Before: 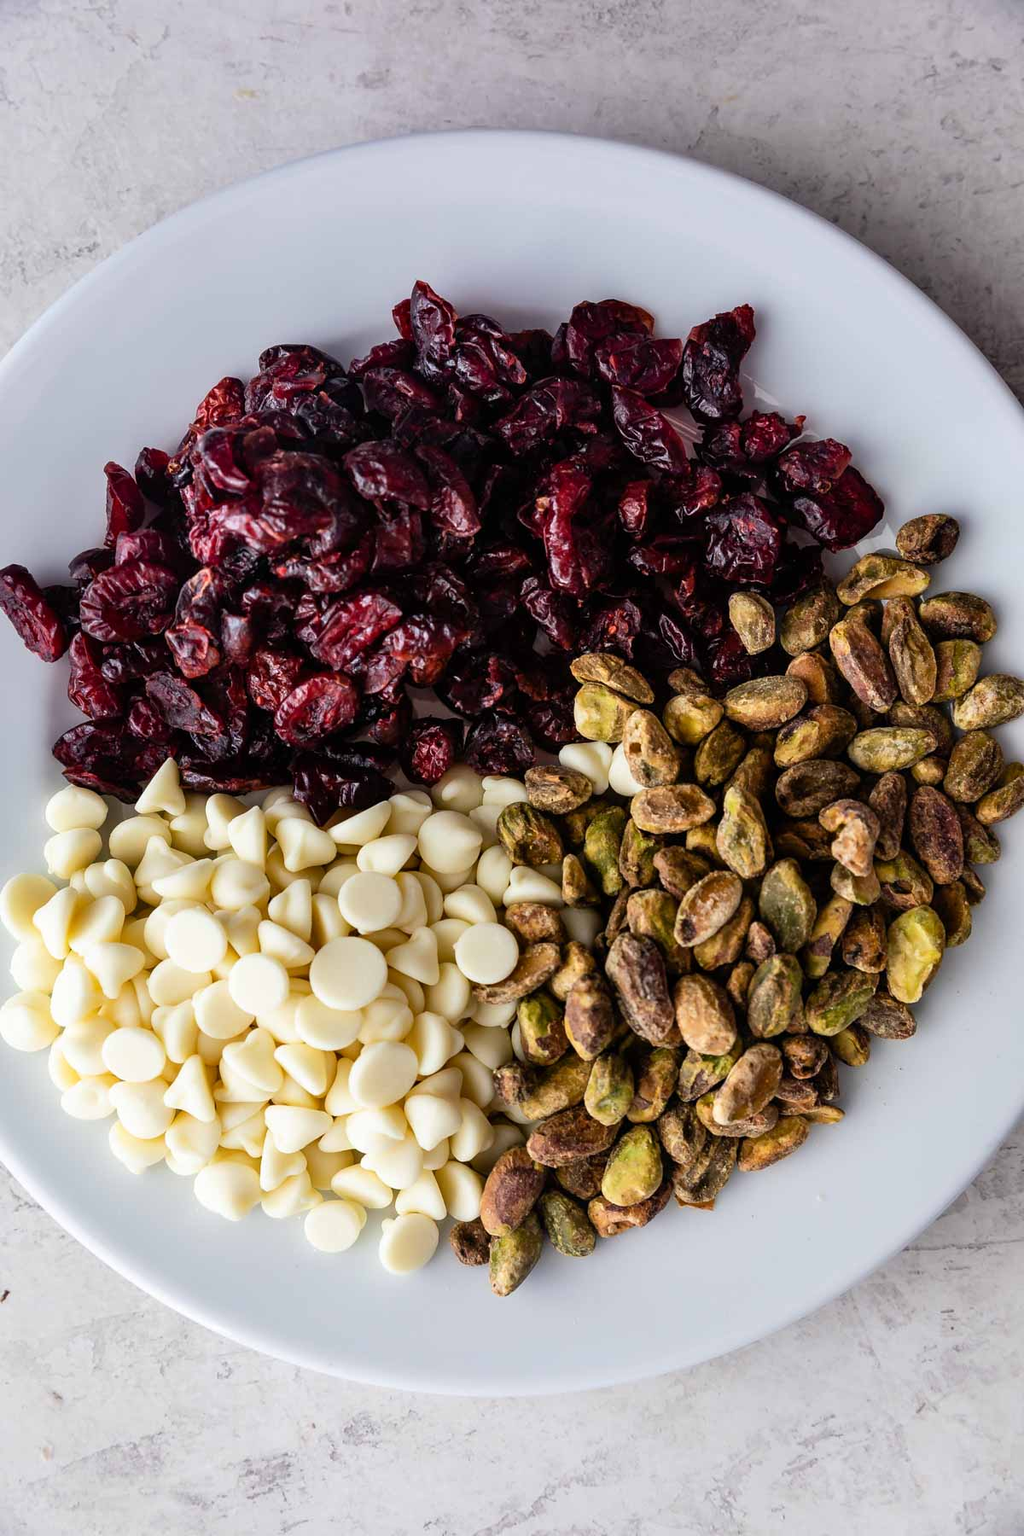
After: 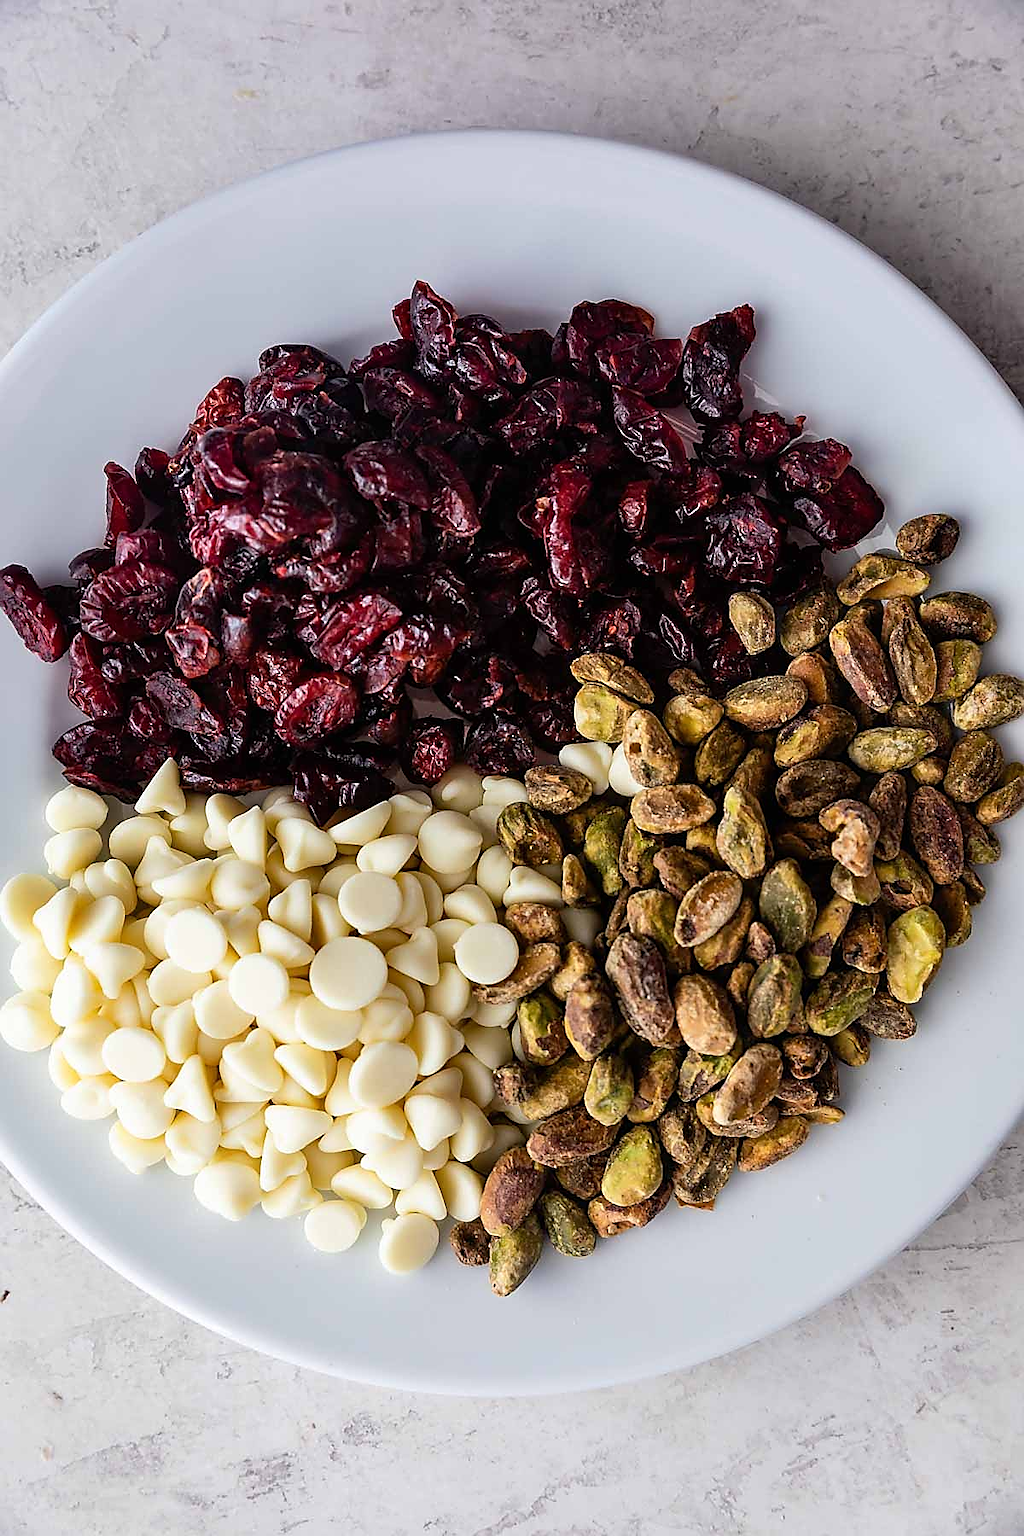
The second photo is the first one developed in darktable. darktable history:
sharpen: radius 1.354, amount 1.235, threshold 0.733
